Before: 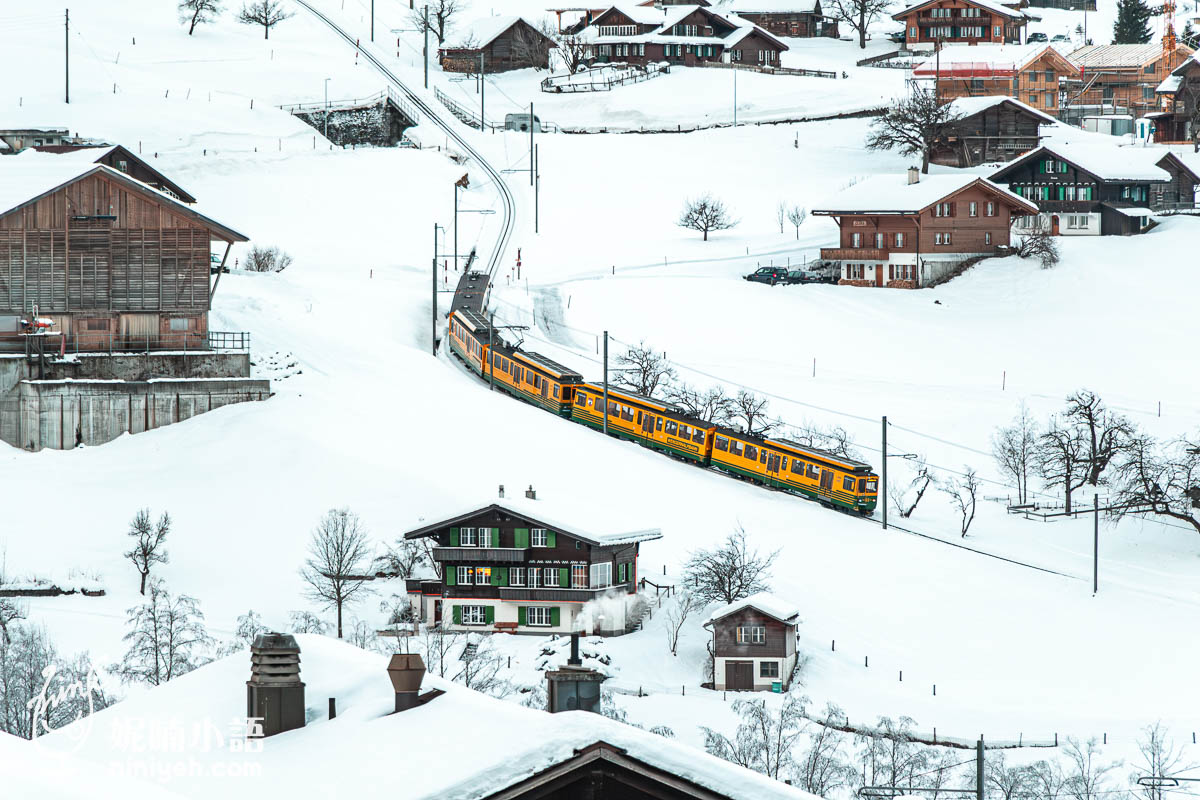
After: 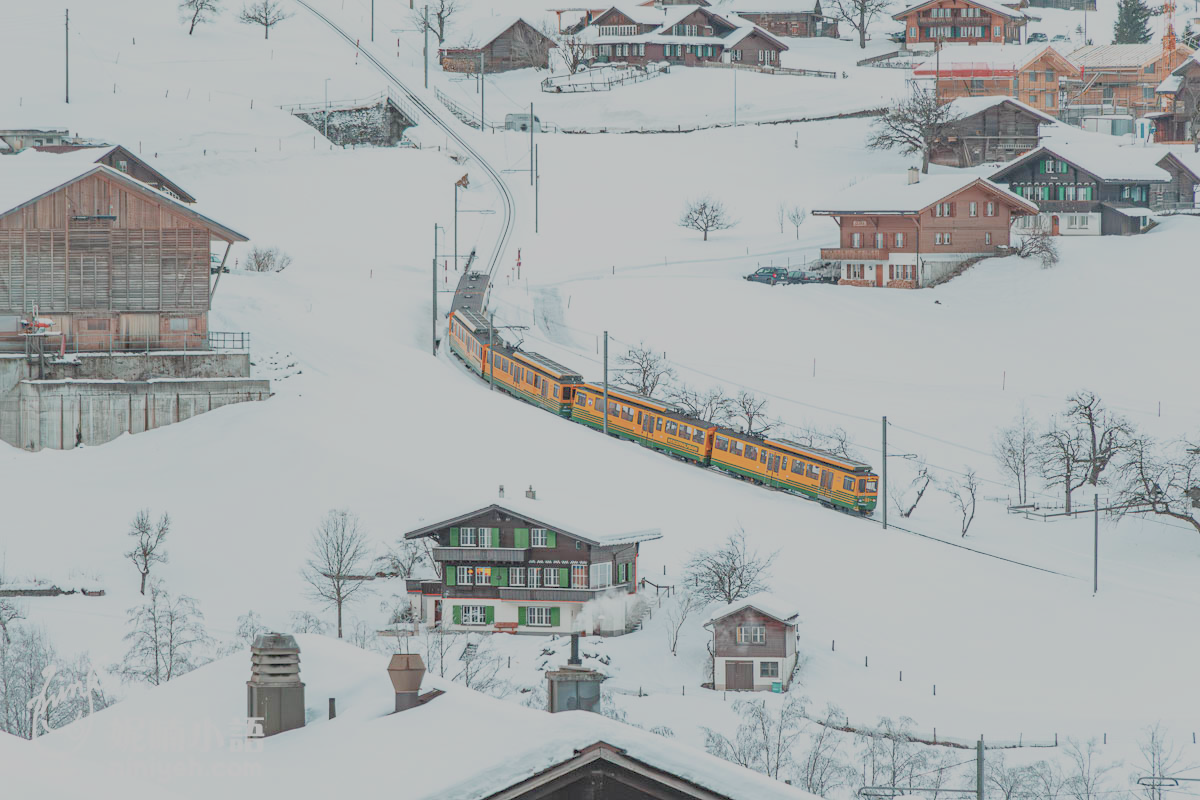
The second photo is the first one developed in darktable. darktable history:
exposure: exposure 1.144 EV, compensate highlight preservation false
filmic rgb: black relative exposure -16 EV, white relative exposure 7.98 EV, hardness 4.16, latitude 50.11%, contrast 0.503, iterations of high-quality reconstruction 0
